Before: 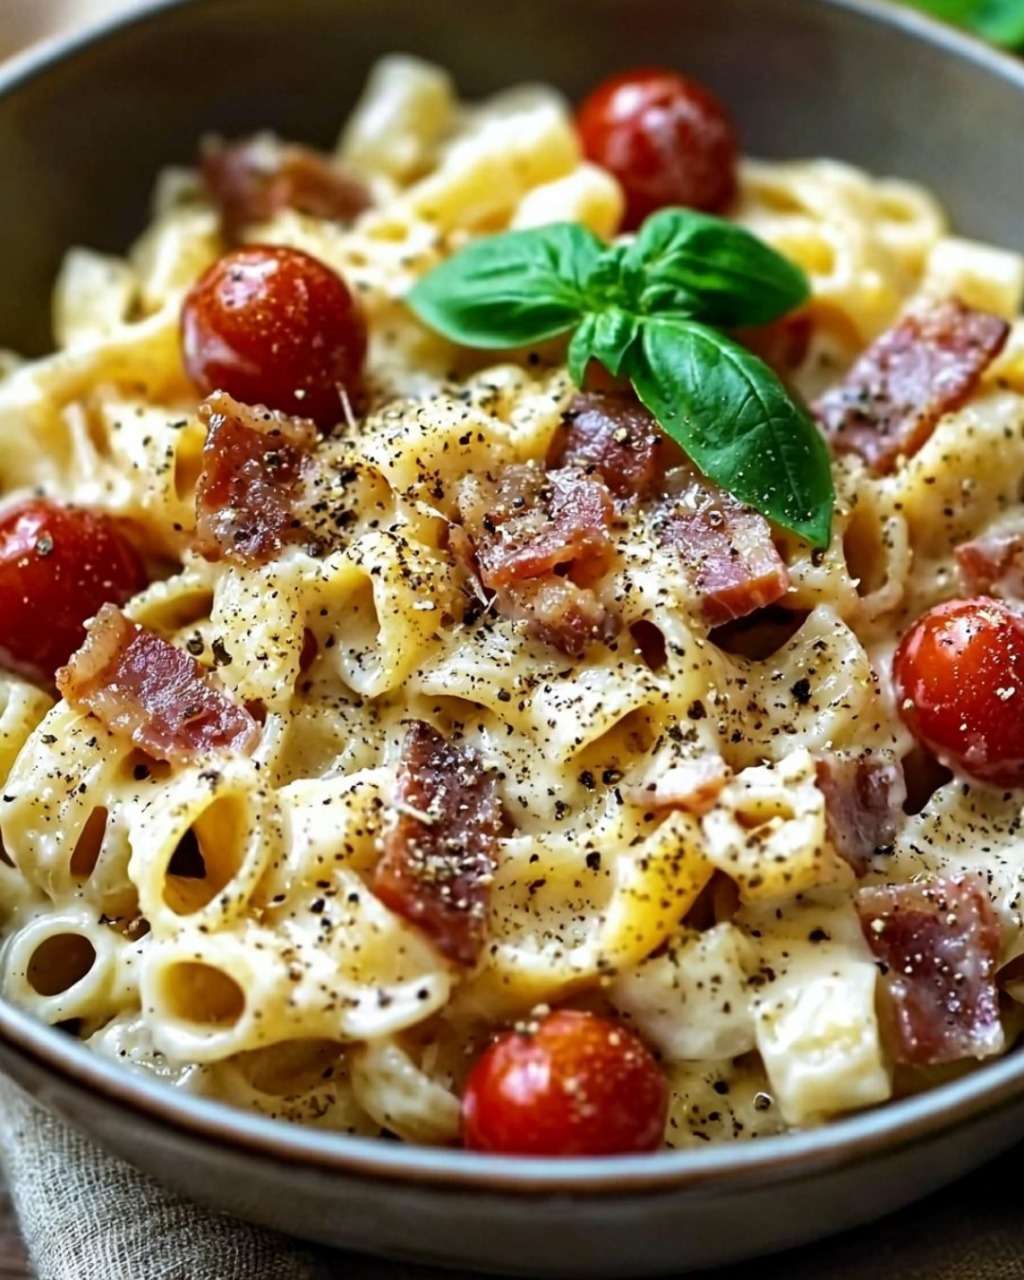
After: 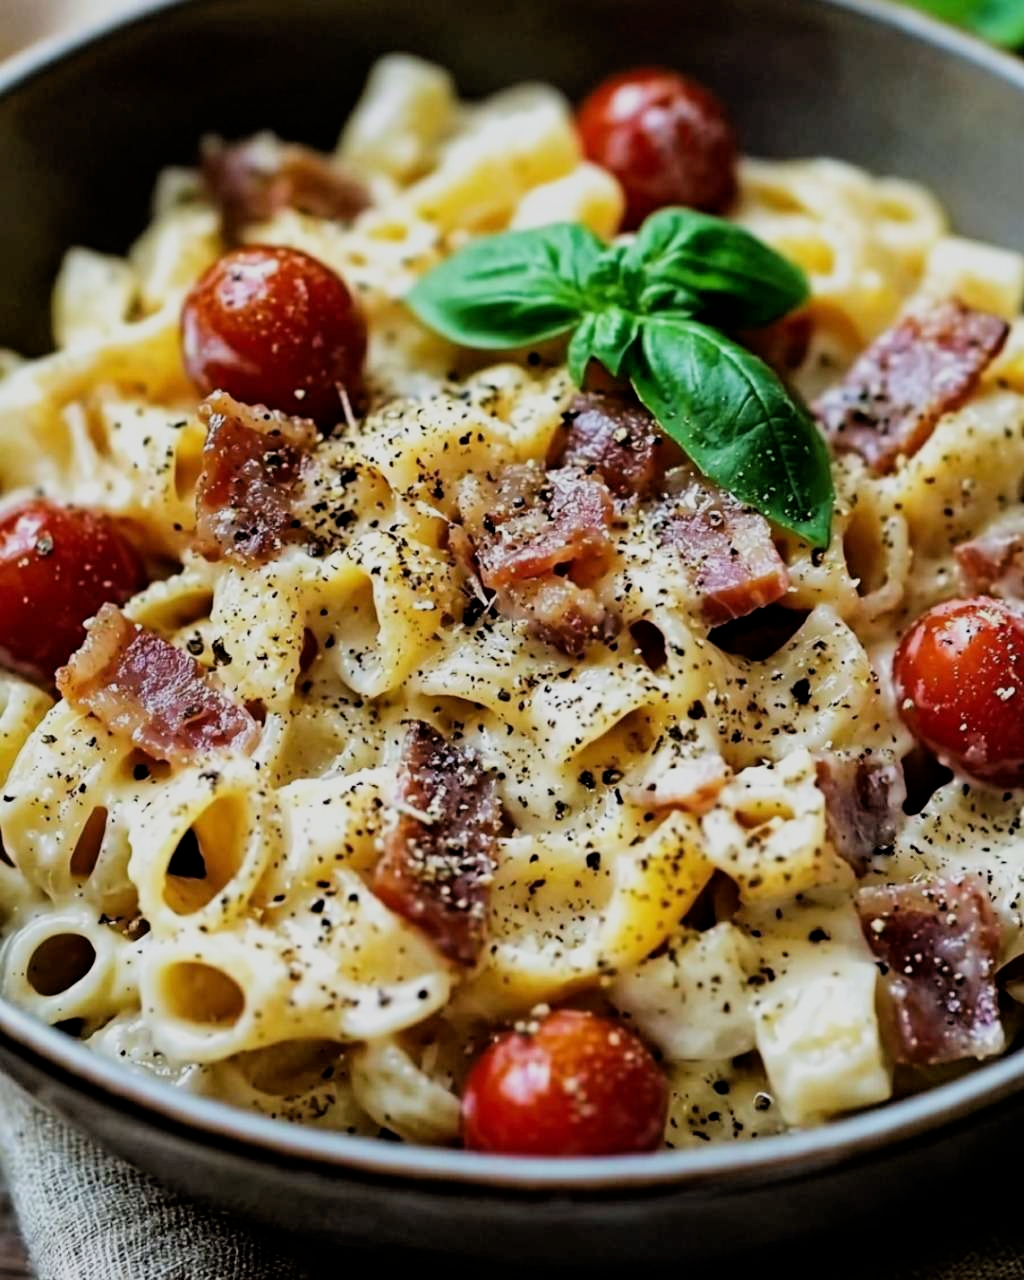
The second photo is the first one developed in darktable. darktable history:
filmic rgb: black relative exposure -5.02 EV, white relative exposure 3.96 EV, hardness 2.88, contrast 1.098, highlights saturation mix -19.85%
